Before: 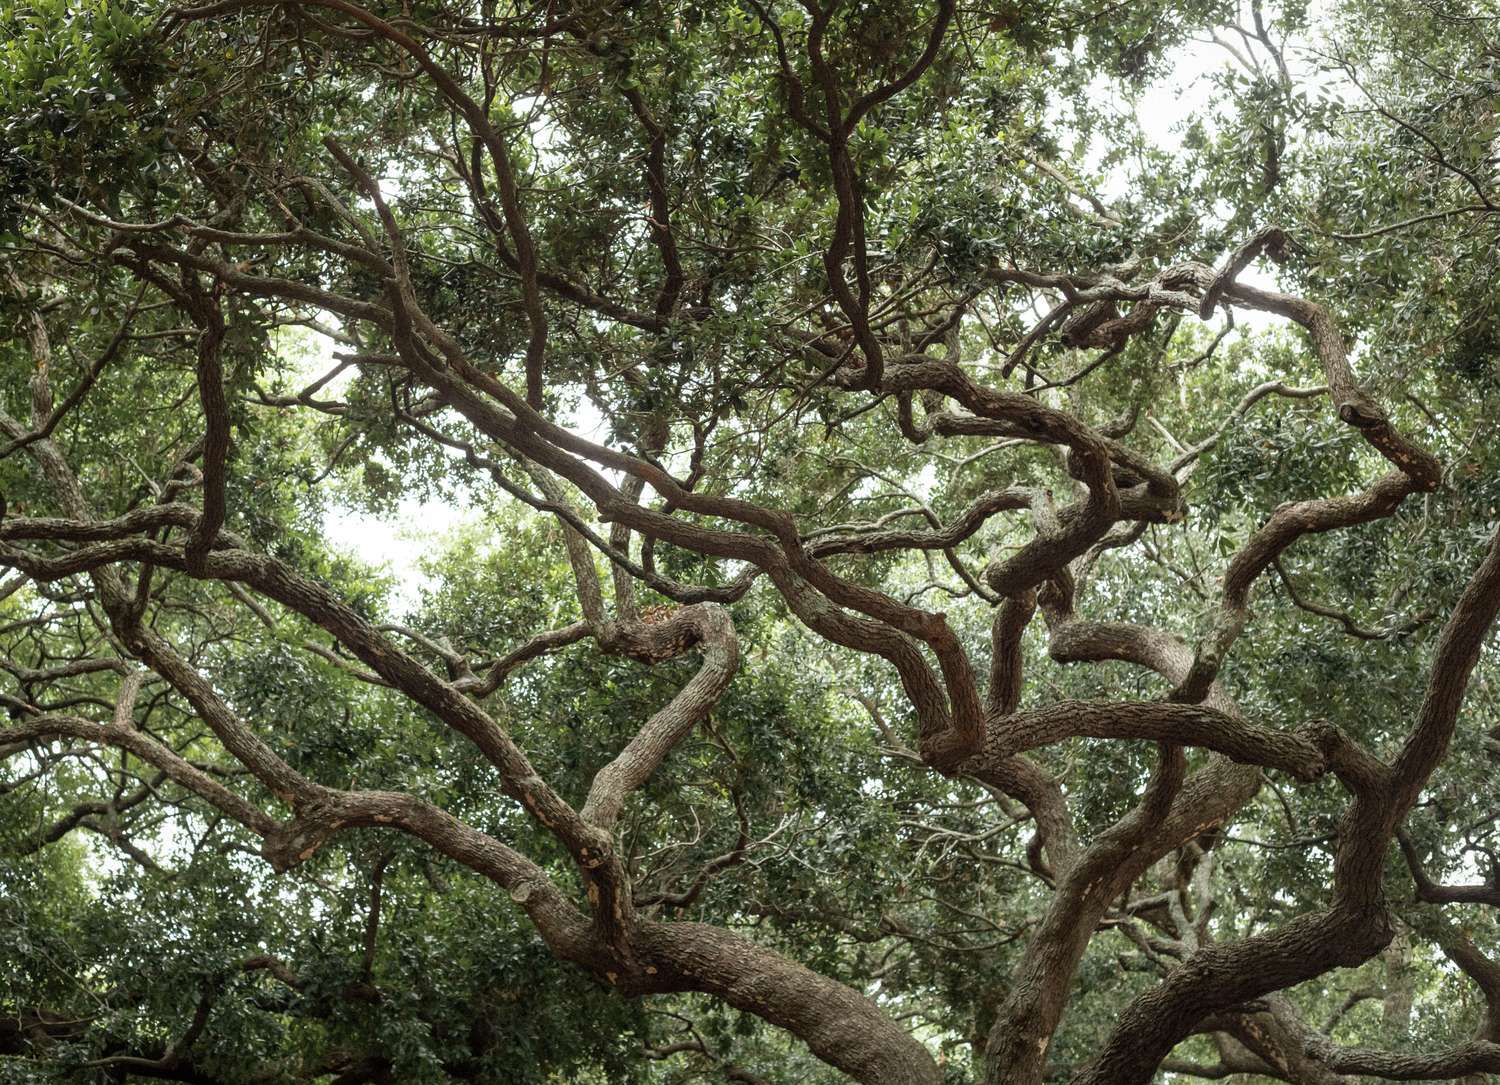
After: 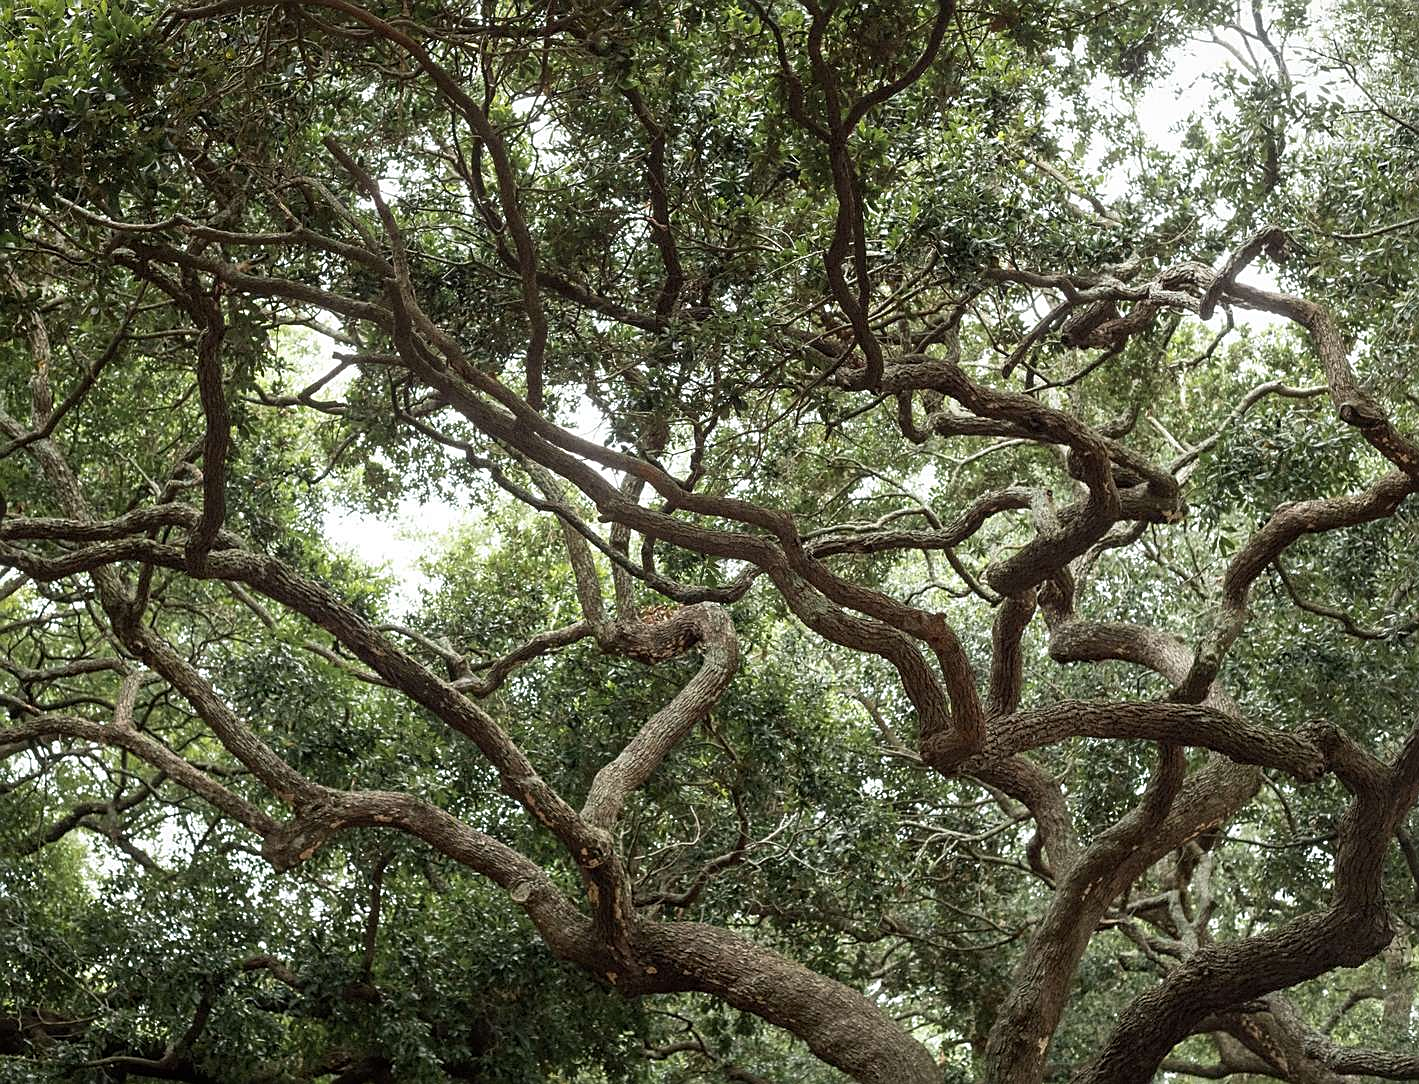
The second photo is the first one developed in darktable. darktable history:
sharpen: on, module defaults
crop and rotate: right 5.364%
